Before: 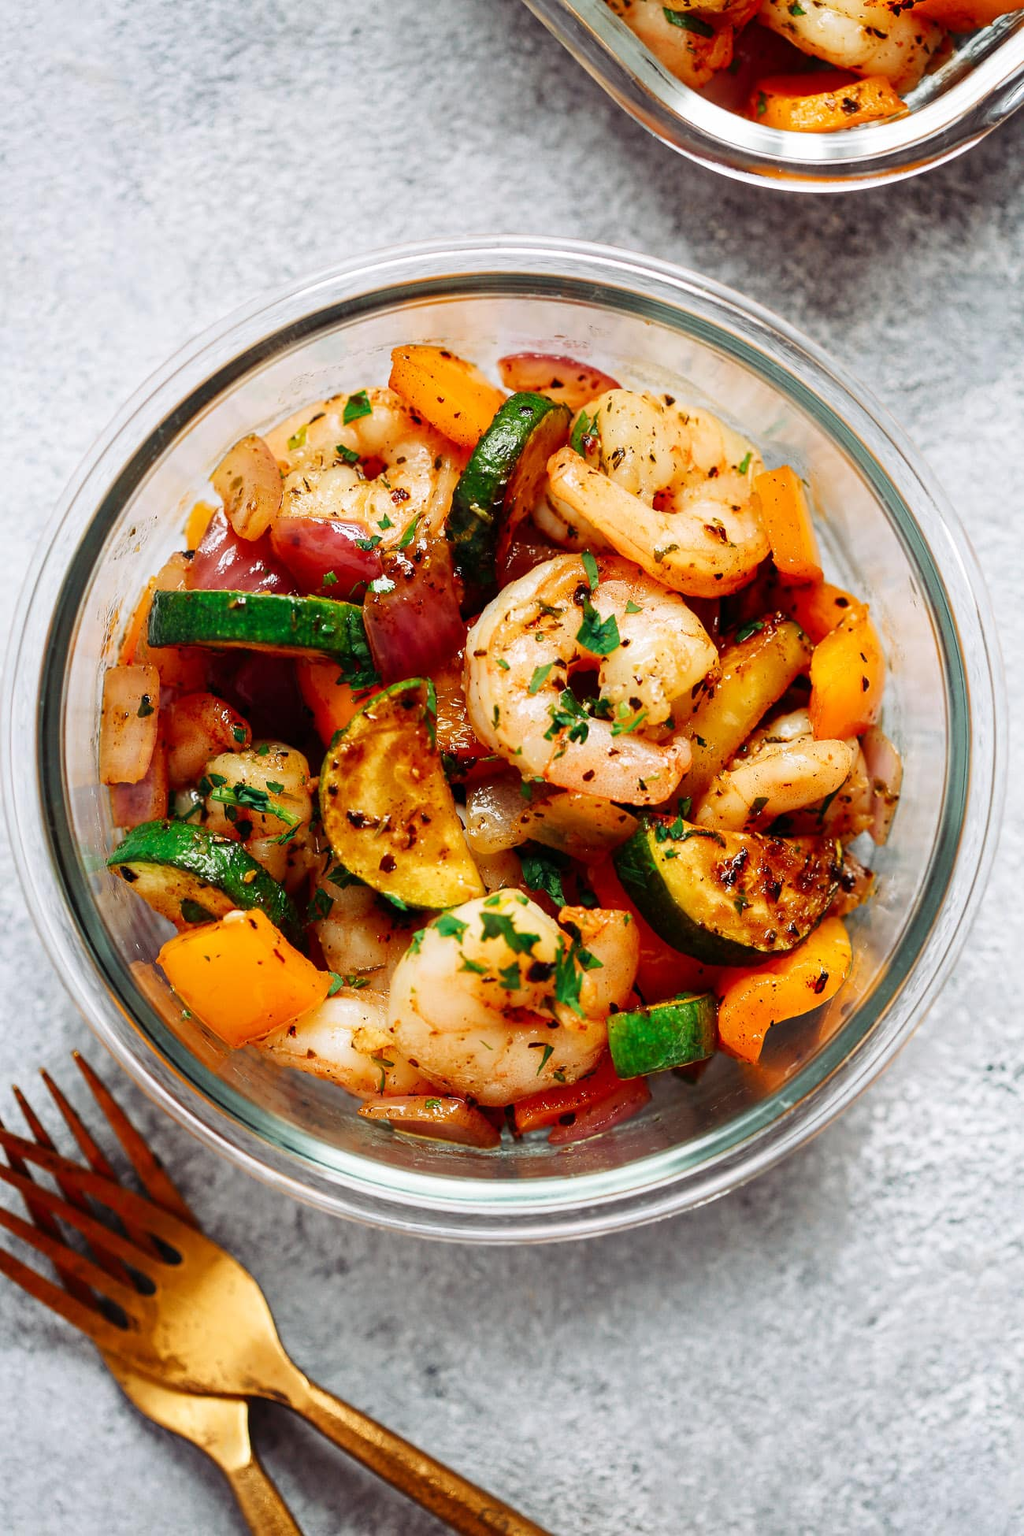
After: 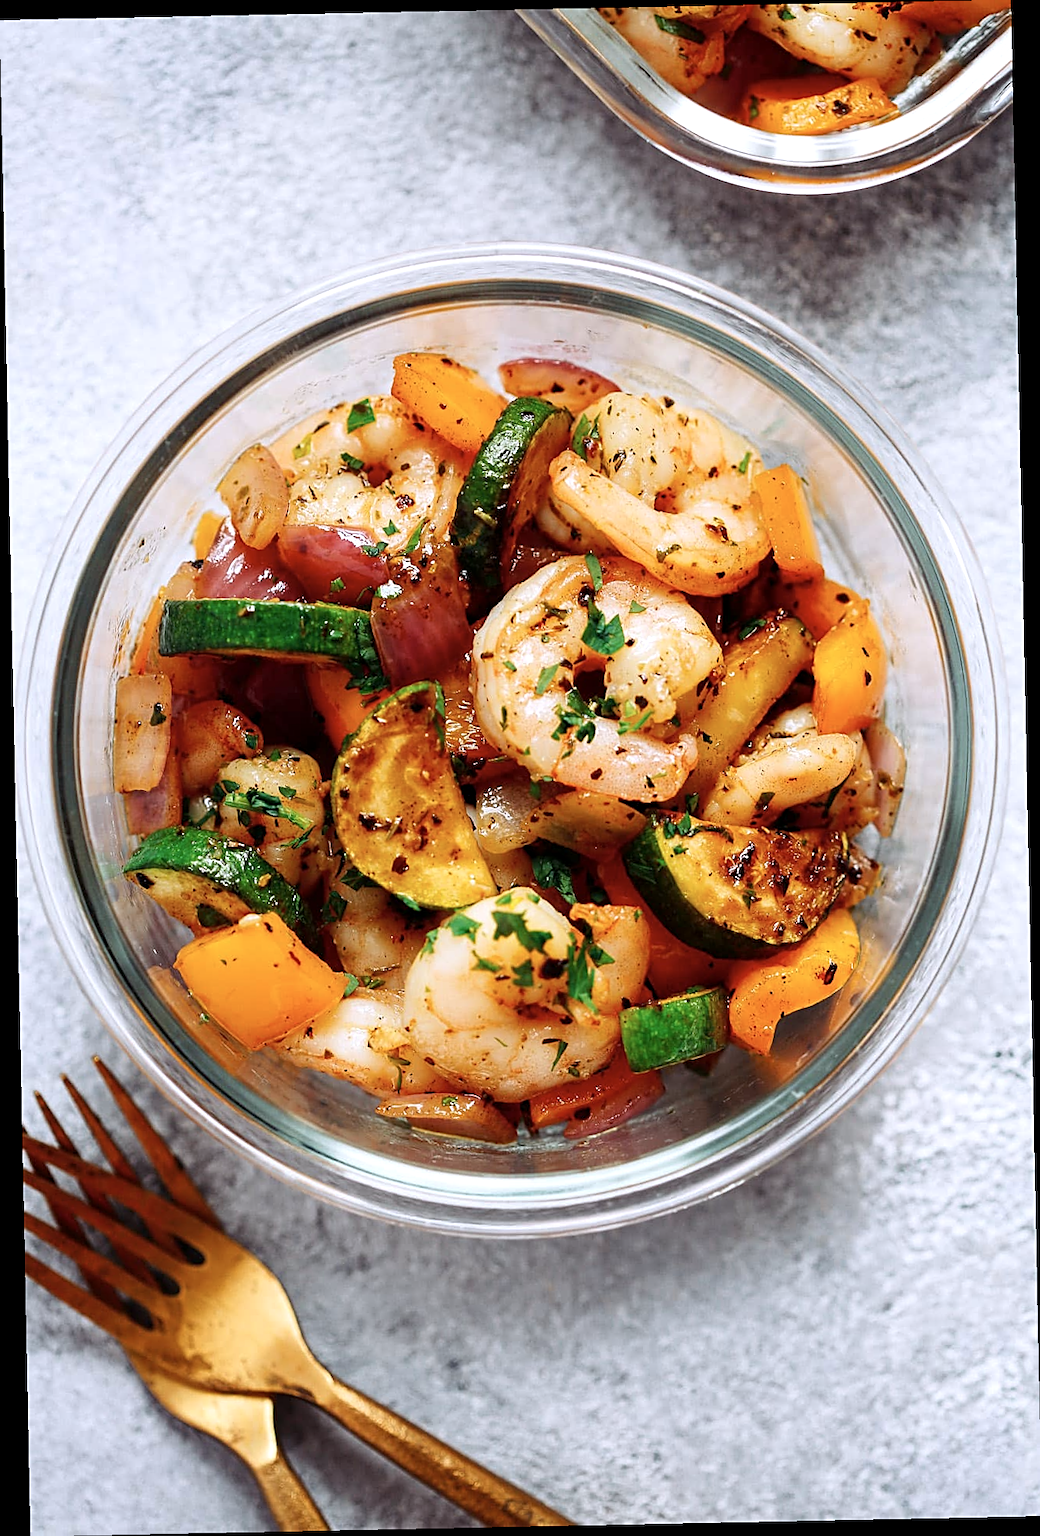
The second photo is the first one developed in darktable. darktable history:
rotate and perspective: rotation -1.17°, automatic cropping off
exposure: black level correction 0.001, exposure 0.14 EV, compensate highlight preservation false
sharpen: on, module defaults
color correction: saturation 0.85
white balance: red 0.984, blue 1.059
